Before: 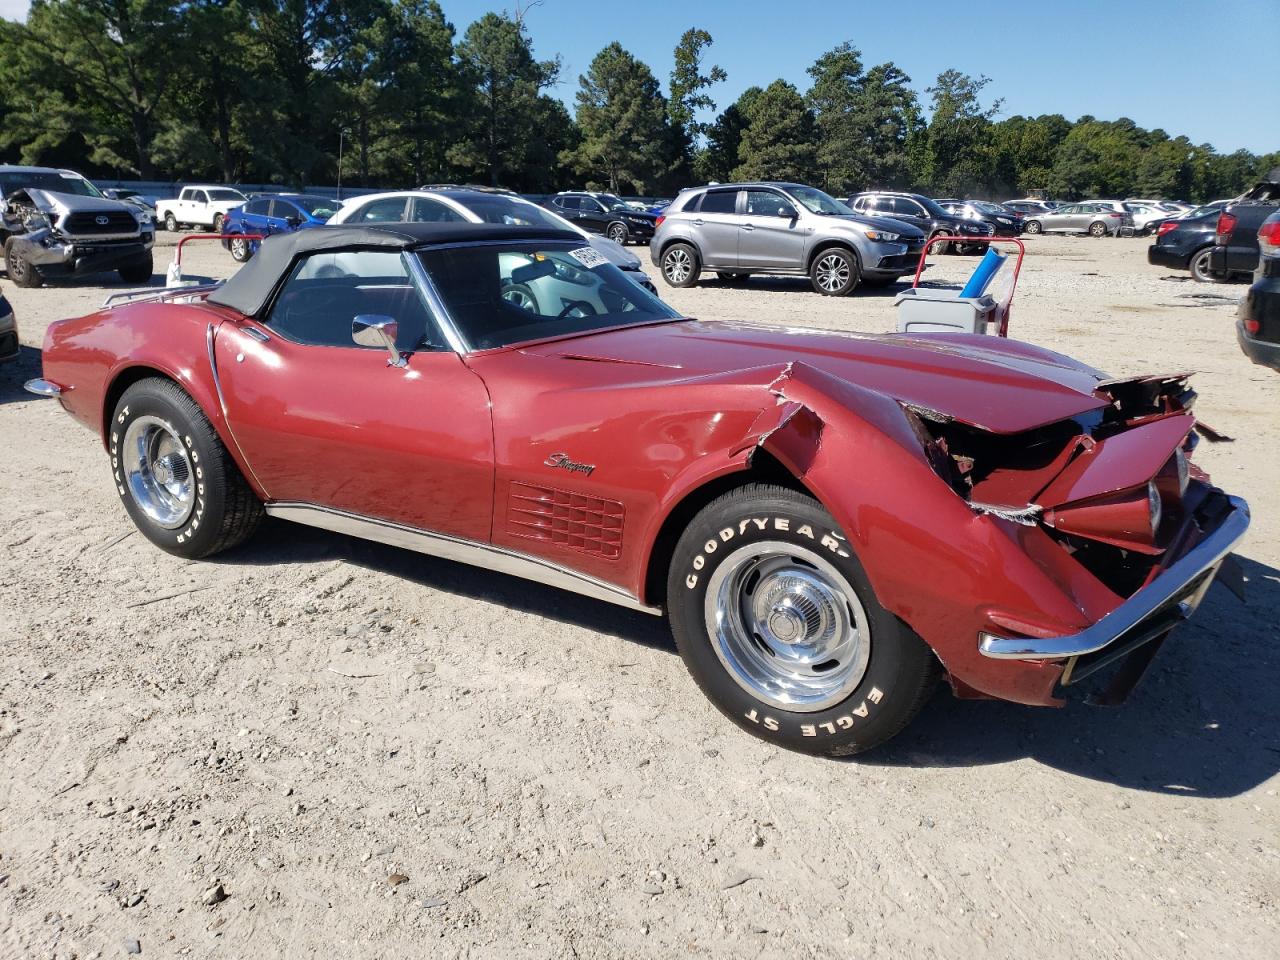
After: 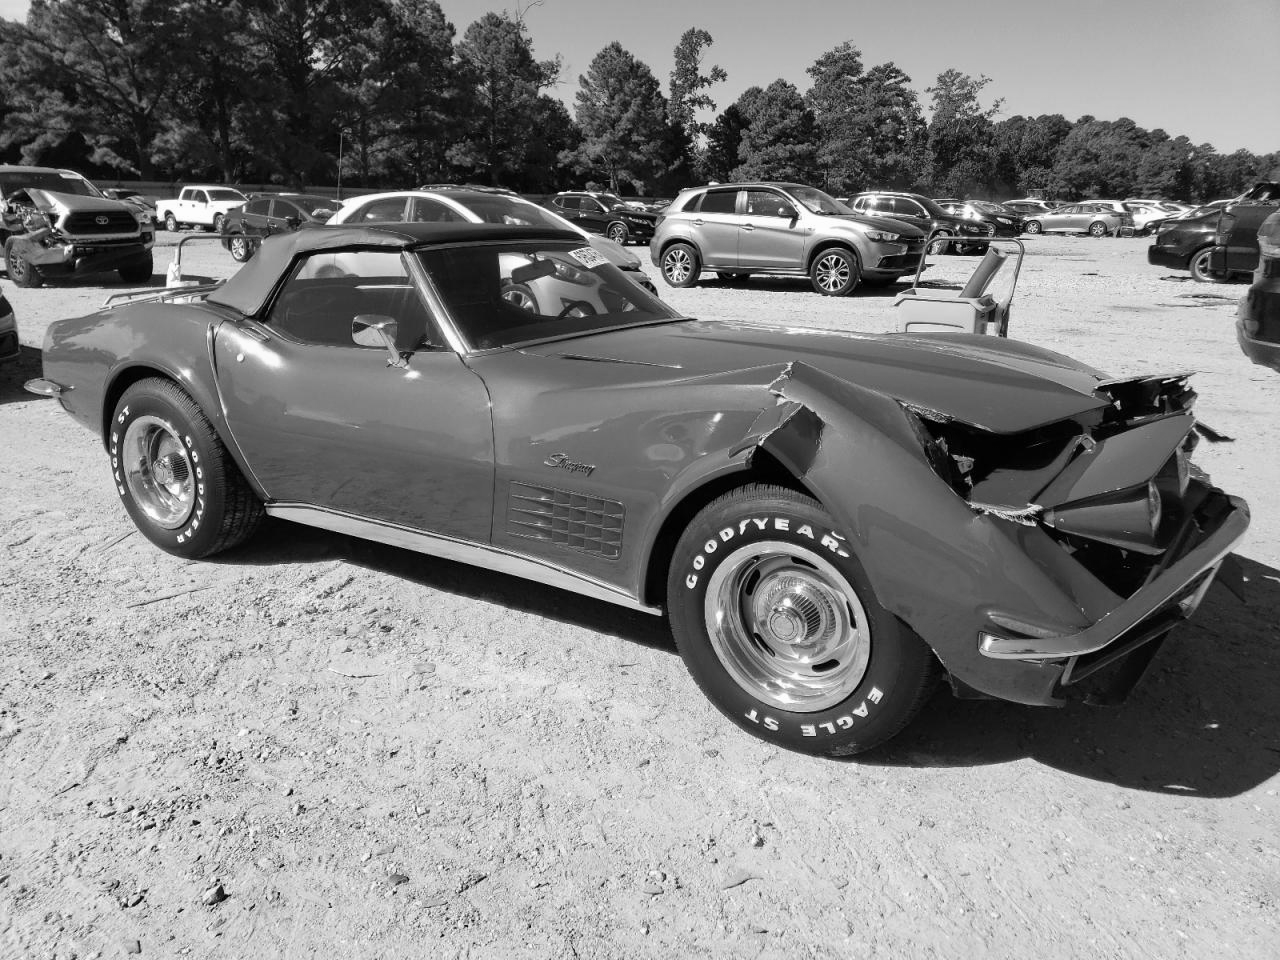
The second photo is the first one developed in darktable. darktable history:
color balance rgb: shadows lift › chroma 5.41%, shadows lift › hue 240°, highlights gain › chroma 3.74%, highlights gain › hue 60°, saturation formula JzAzBz (2021)
monochrome: on, module defaults
